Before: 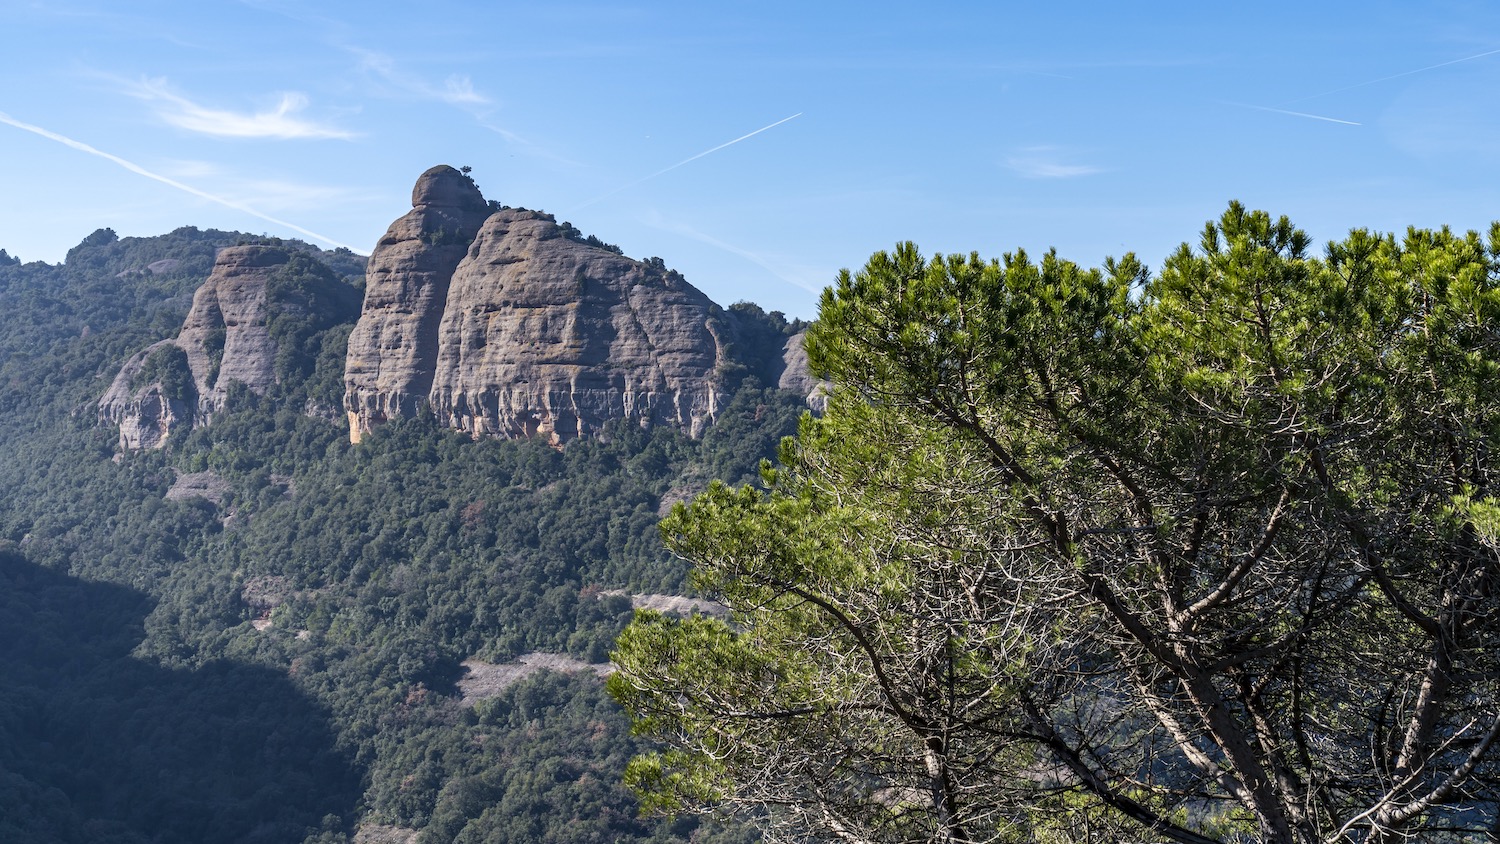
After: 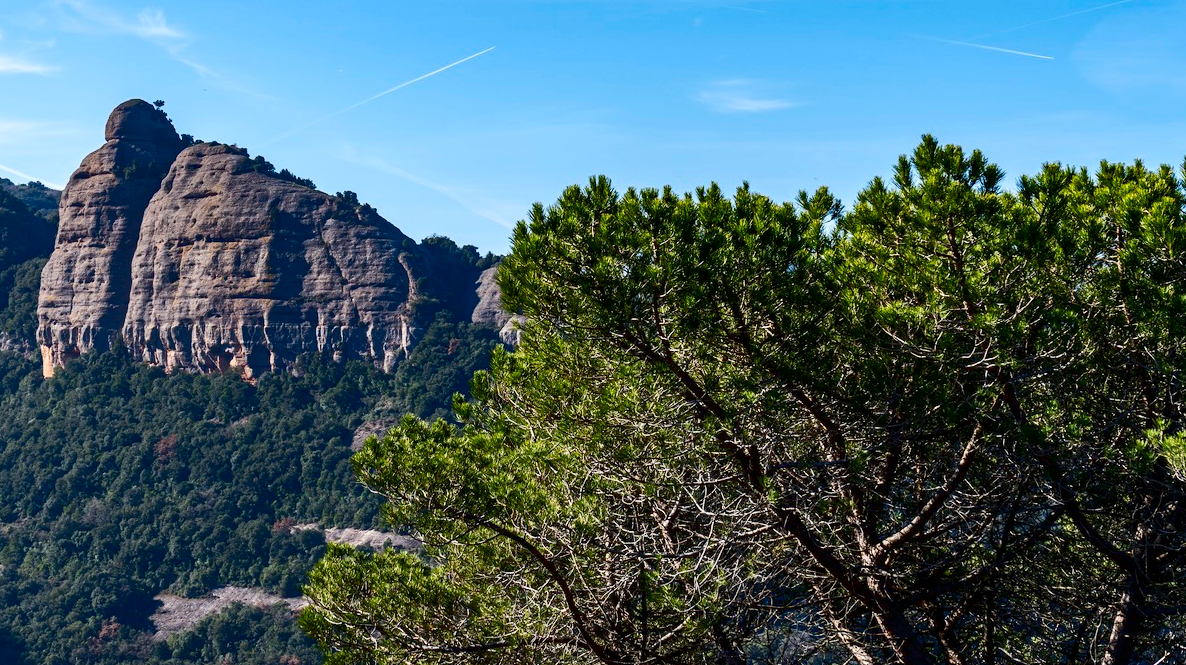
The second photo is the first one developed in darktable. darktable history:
levels: levels [0, 0.478, 1]
contrast brightness saturation: contrast 0.194, brightness -0.231, saturation 0.111
crop and rotate: left 20.471%, top 7.824%, right 0.438%, bottom 13.343%
